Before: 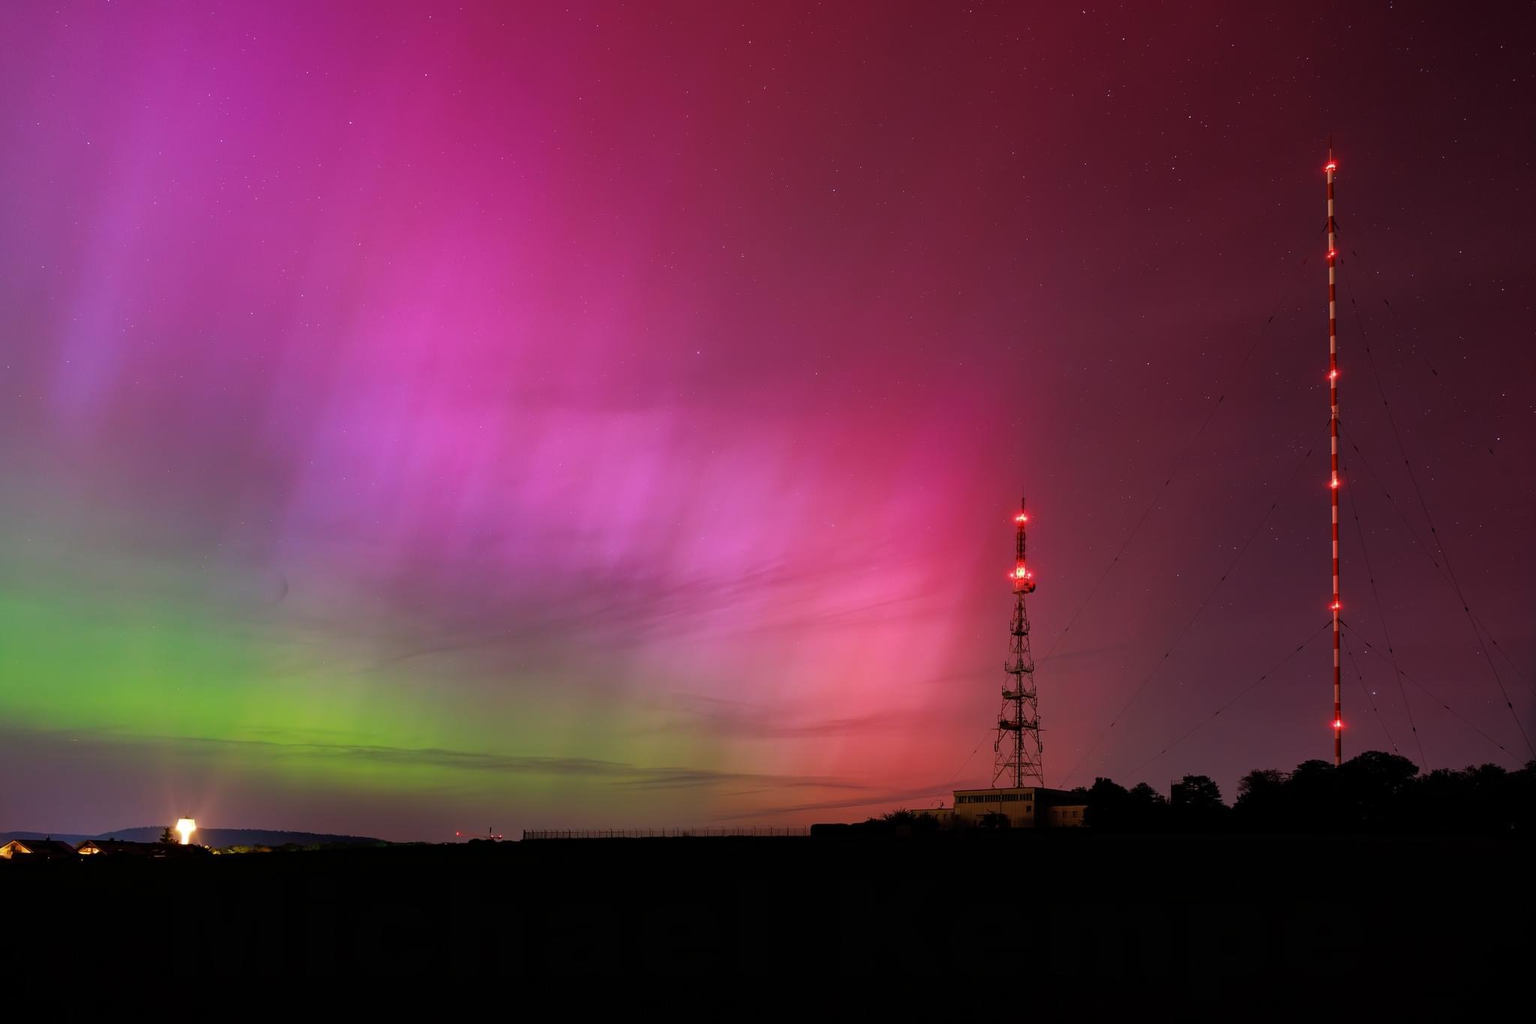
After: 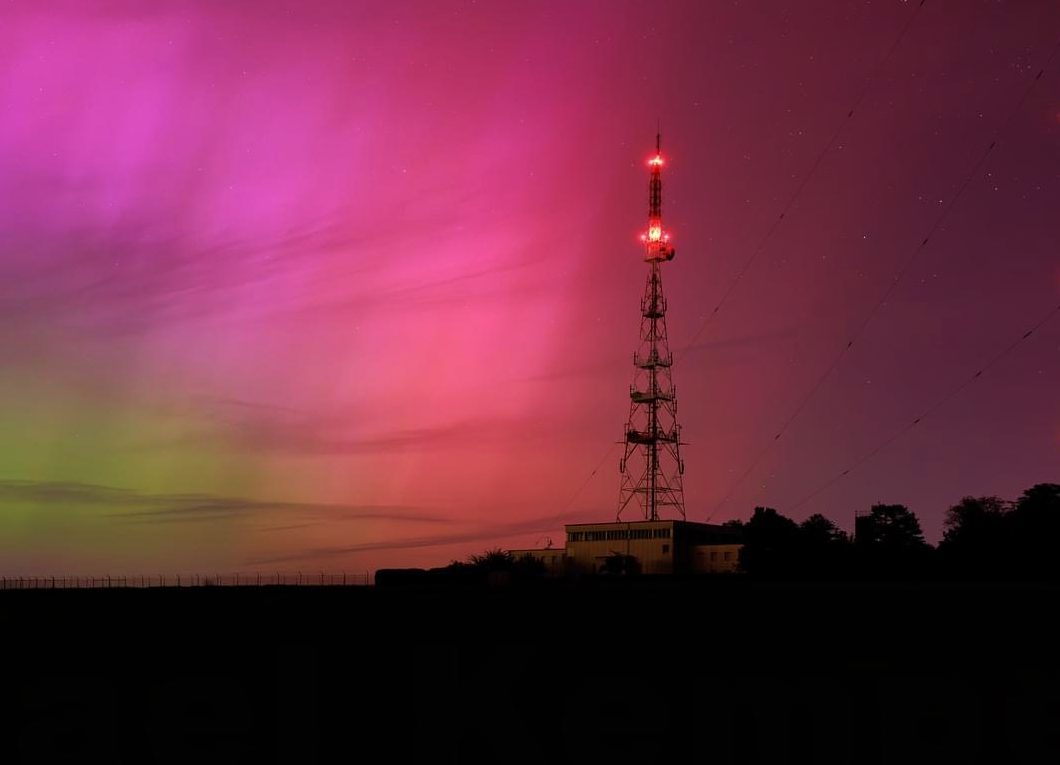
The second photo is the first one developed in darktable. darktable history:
velvia: strength 40%
crop: left 34.479%, top 38.822%, right 13.718%, bottom 5.172%
